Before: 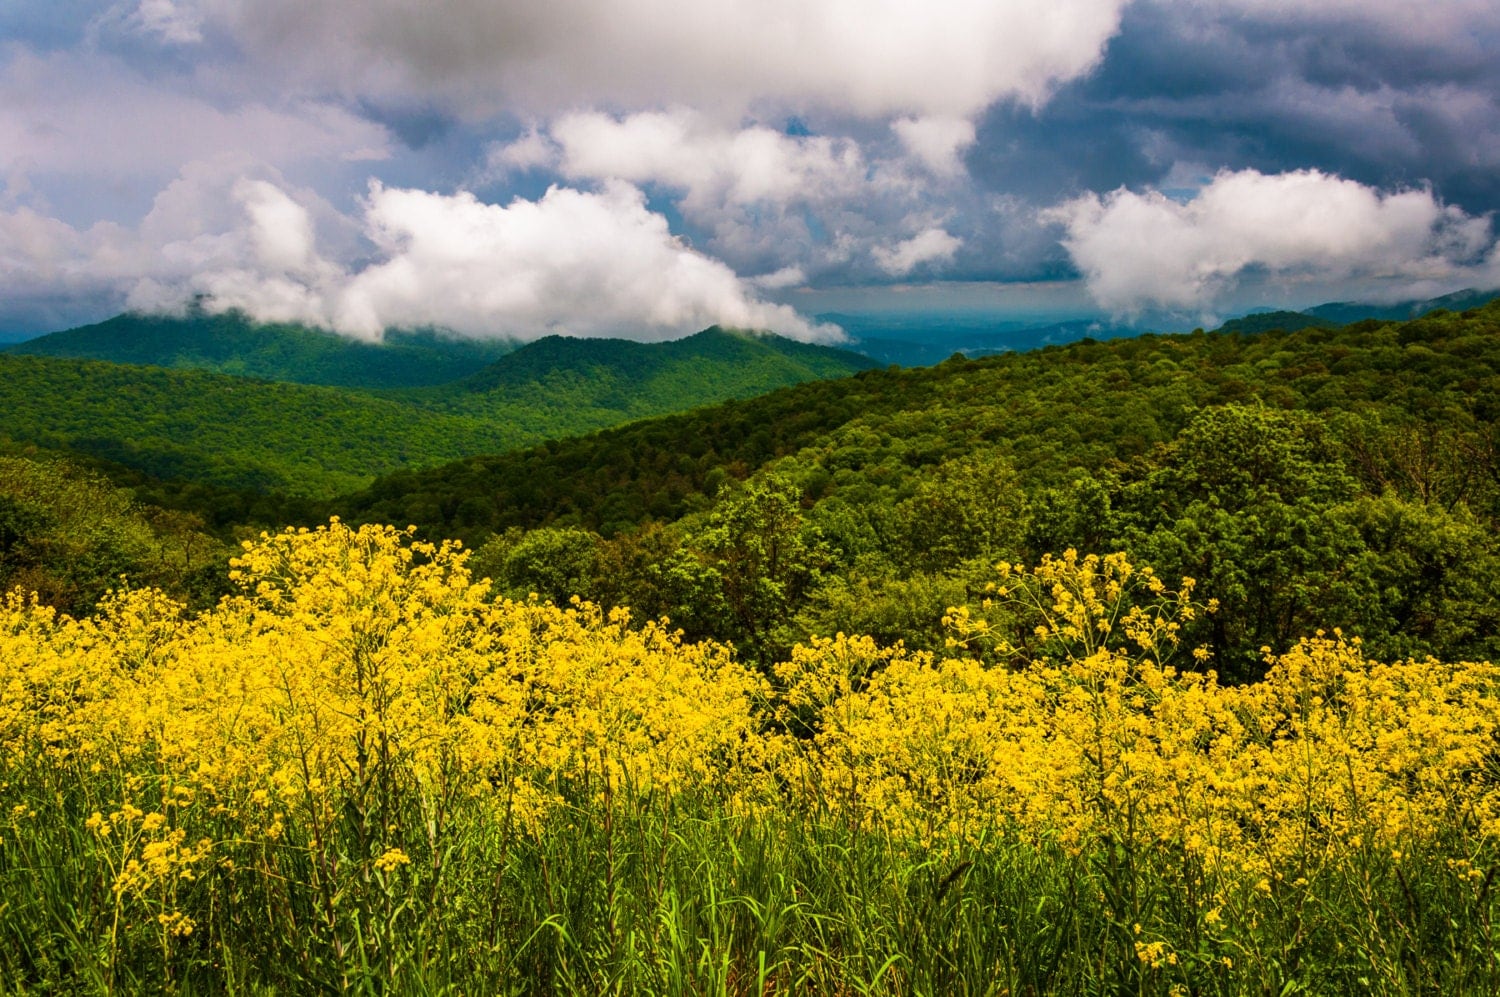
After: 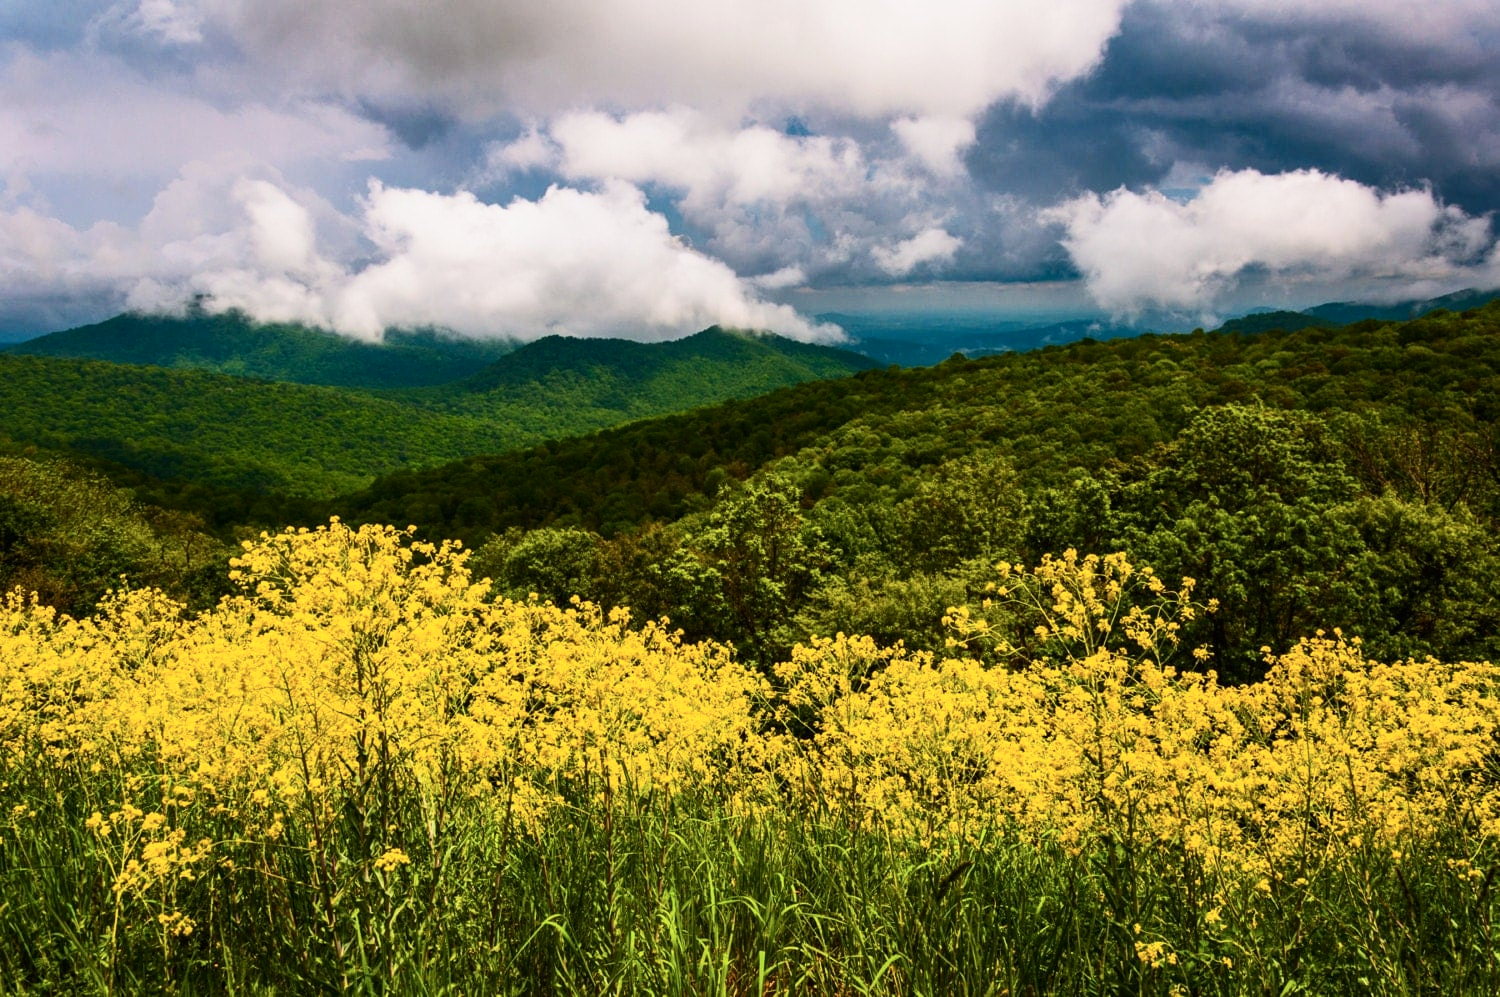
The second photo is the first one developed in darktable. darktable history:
exposure: exposure -0.21 EV, compensate highlight preservation false
contrast brightness saturation: contrast 0.24, brightness 0.09
